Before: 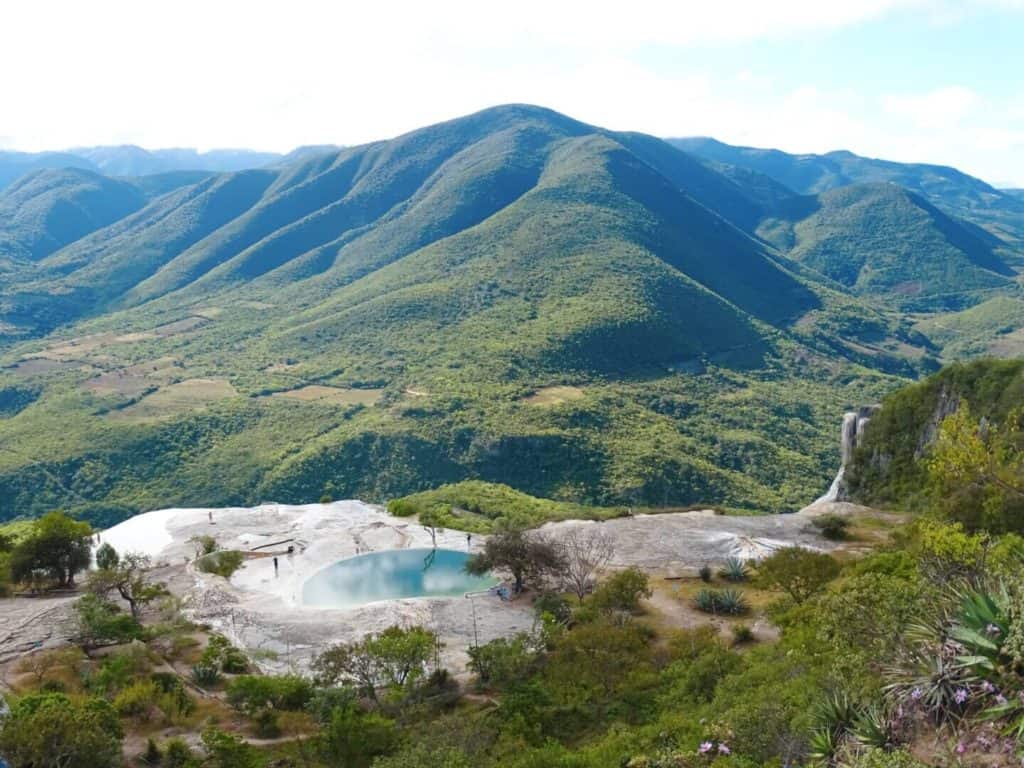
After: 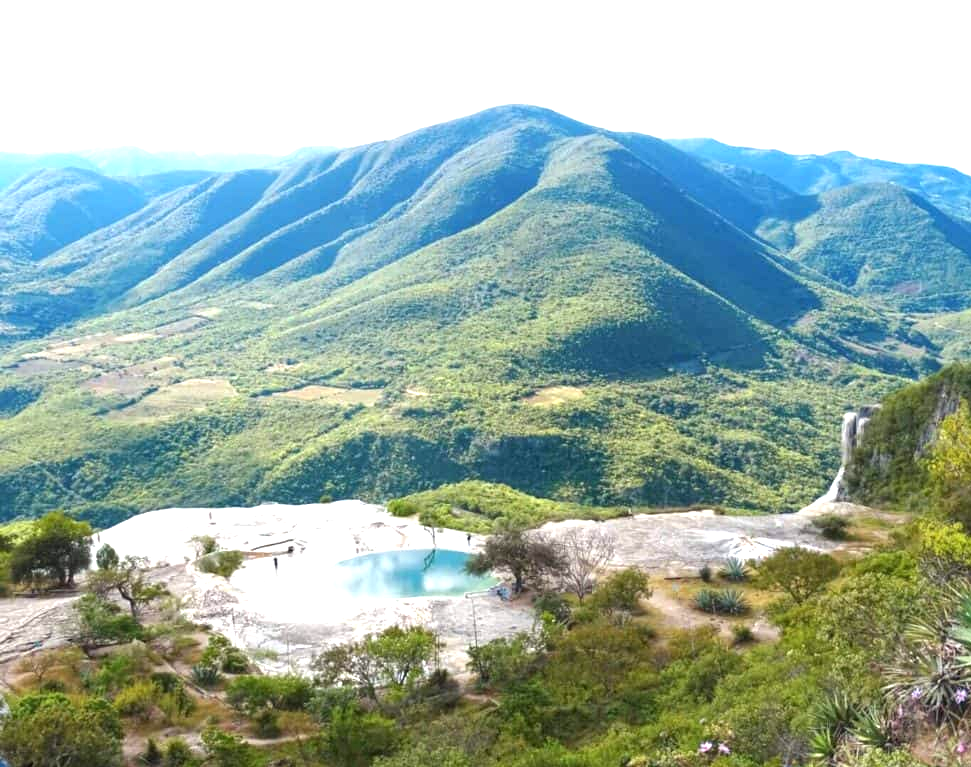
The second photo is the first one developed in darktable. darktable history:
crop and rotate: right 5.167%
exposure: exposure 0.95 EV, compensate highlight preservation false
local contrast: highlights 100%, shadows 100%, detail 120%, midtone range 0.2
